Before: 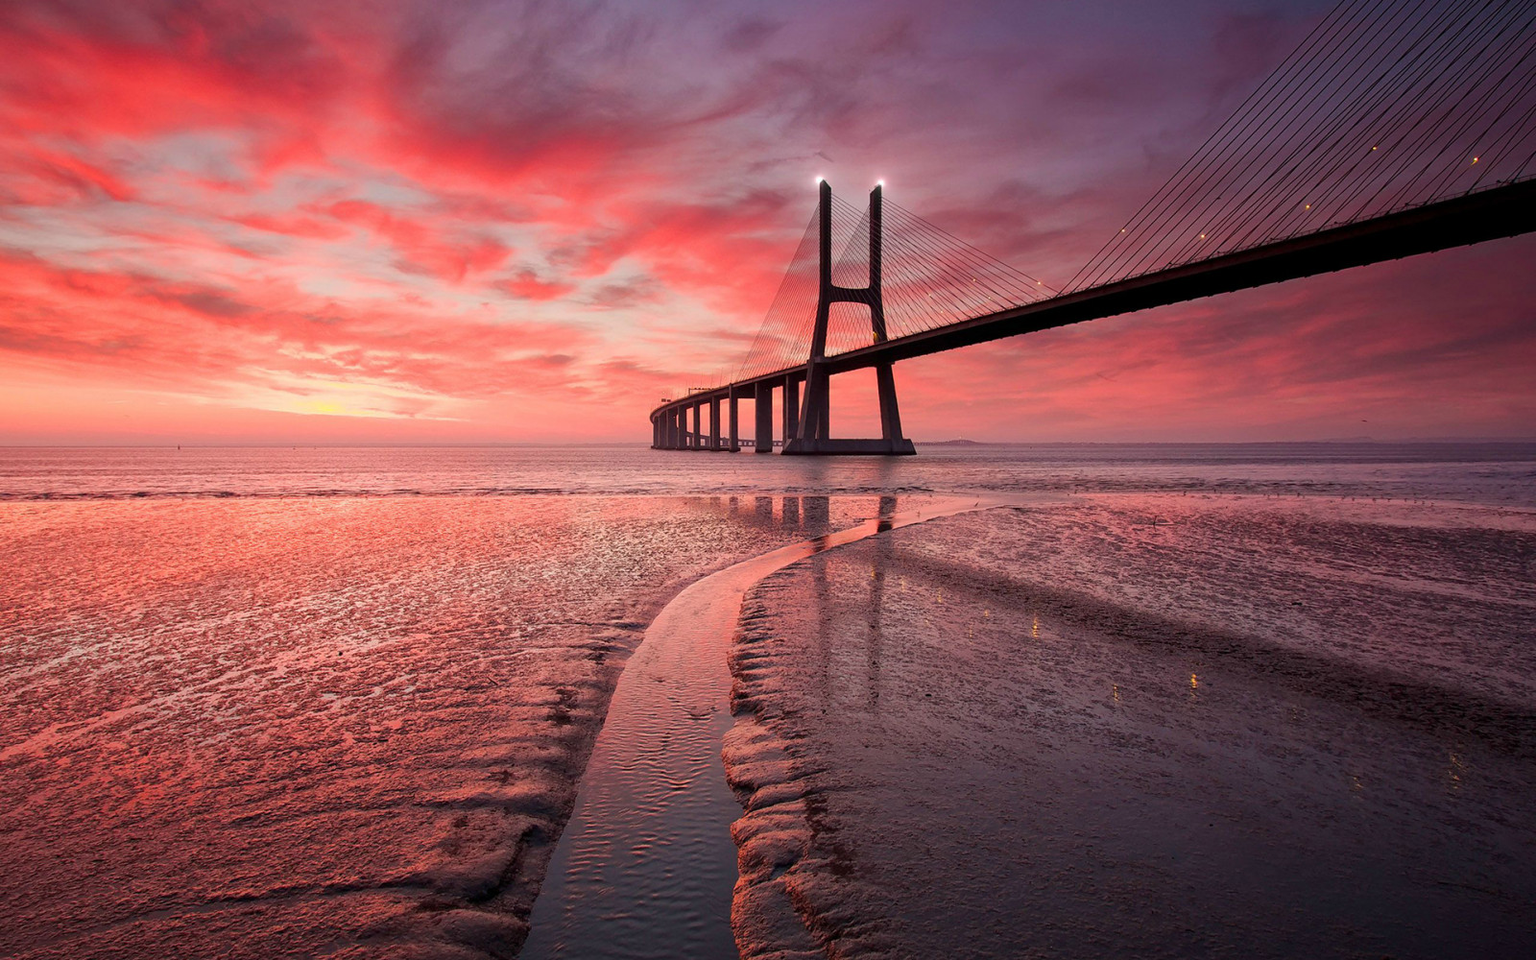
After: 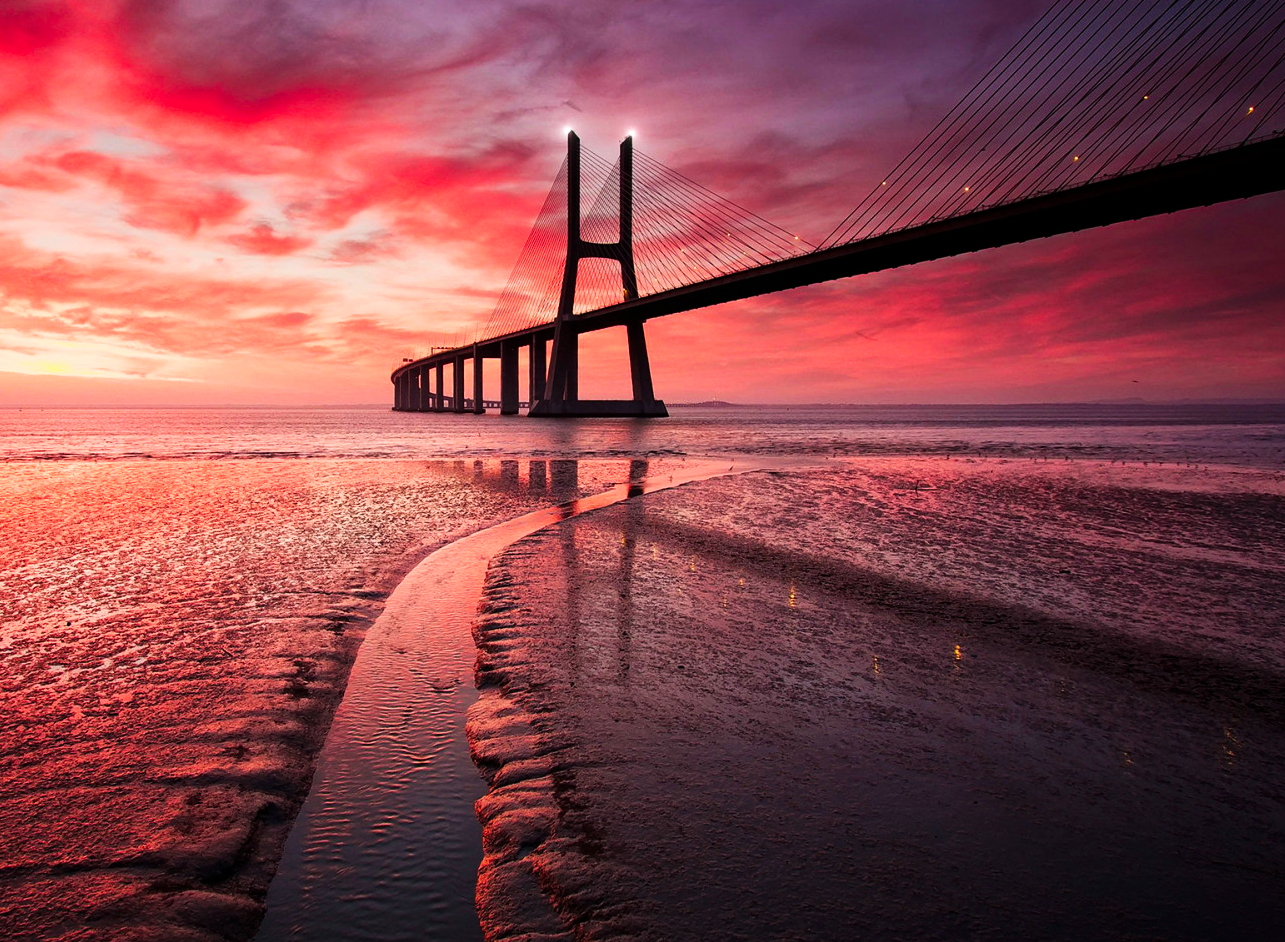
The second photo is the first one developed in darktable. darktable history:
tone curve: curves: ch0 [(0, 0) (0.137, 0.063) (0.255, 0.176) (0.502, 0.502) (0.749, 0.839) (1, 1)], preserve colors none
crop and rotate: left 17.919%, top 5.76%, right 1.762%
